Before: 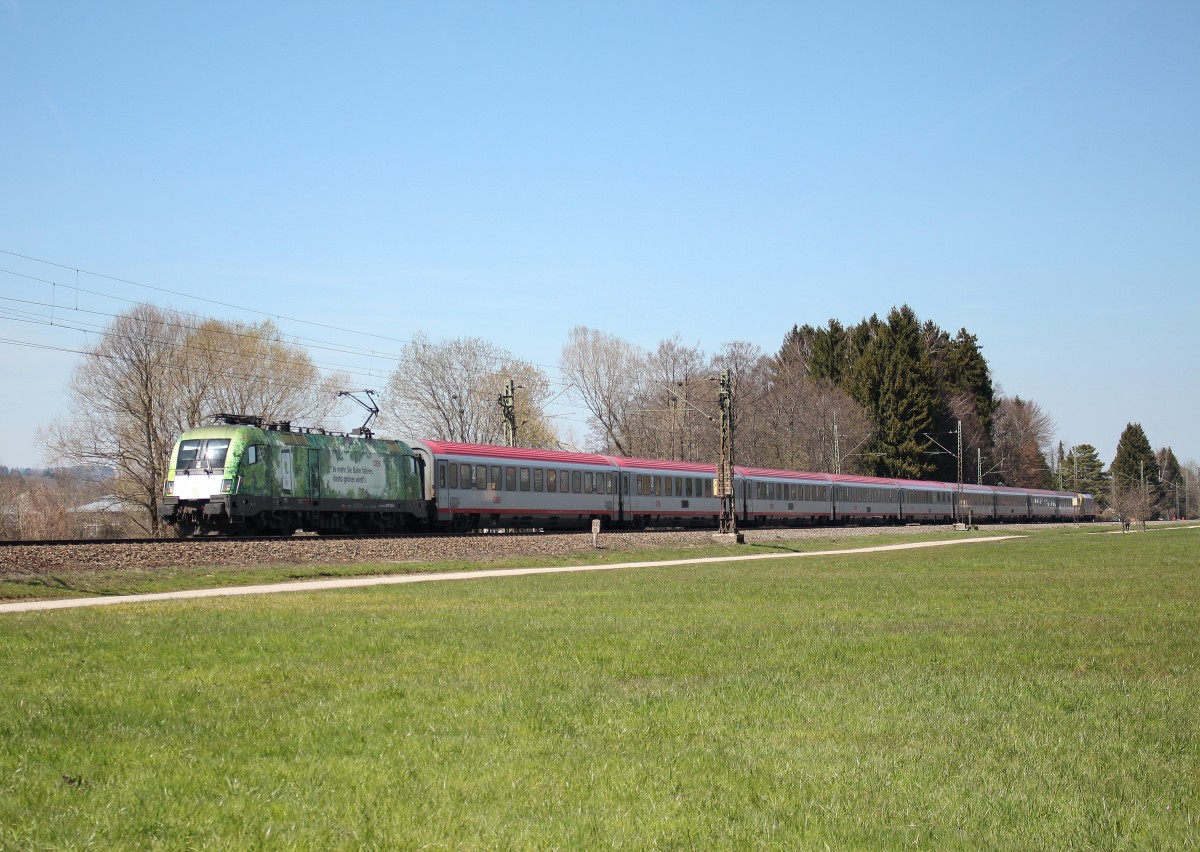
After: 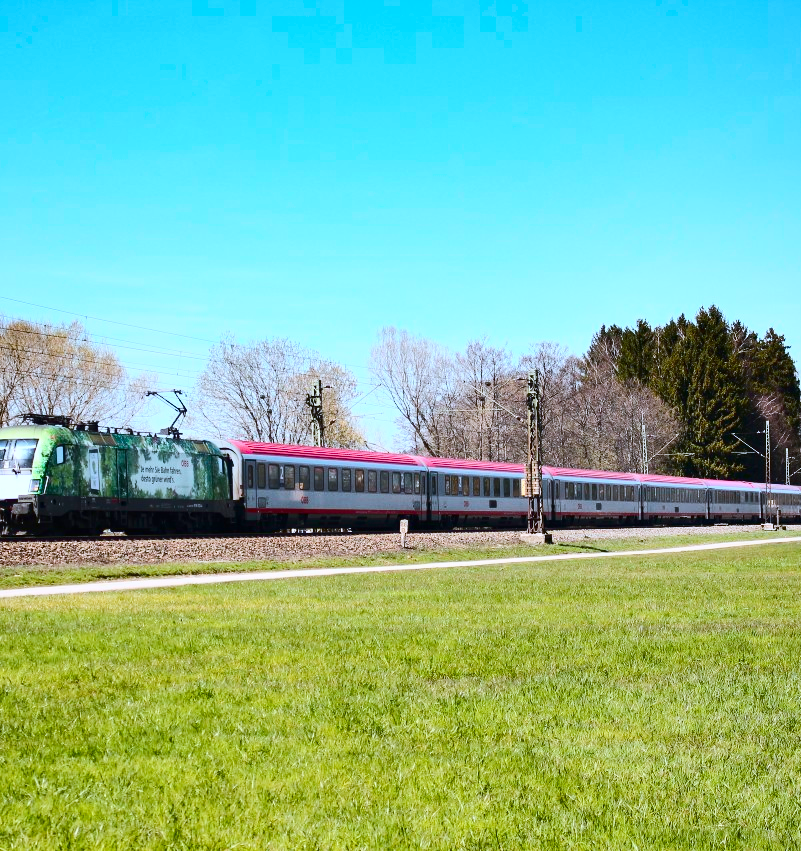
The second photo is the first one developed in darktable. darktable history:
shadows and highlights: radius 108.3, shadows 23.69, highlights -58.41, low approximation 0.01, soften with gaussian
crop and rotate: left 16.081%, right 17.126%
contrast brightness saturation: contrast 0.393, brightness 0.096
color correction: highlights a* -2.29, highlights b* -18.3
color balance rgb: shadows lift › hue 86.23°, perceptual saturation grading › global saturation 36.573%, perceptual saturation grading › shadows 34.654%, perceptual brilliance grading › mid-tones 10.804%, perceptual brilliance grading › shadows 14.343%
